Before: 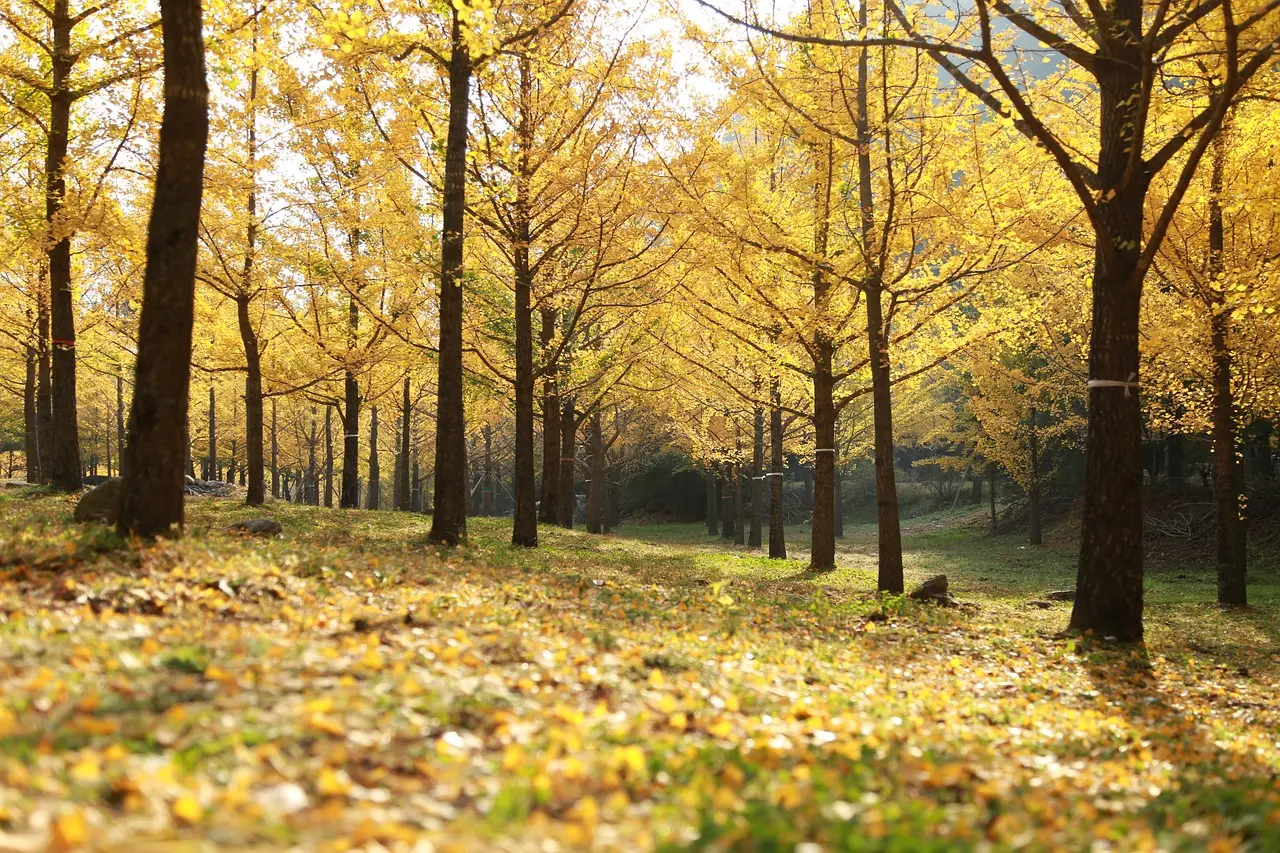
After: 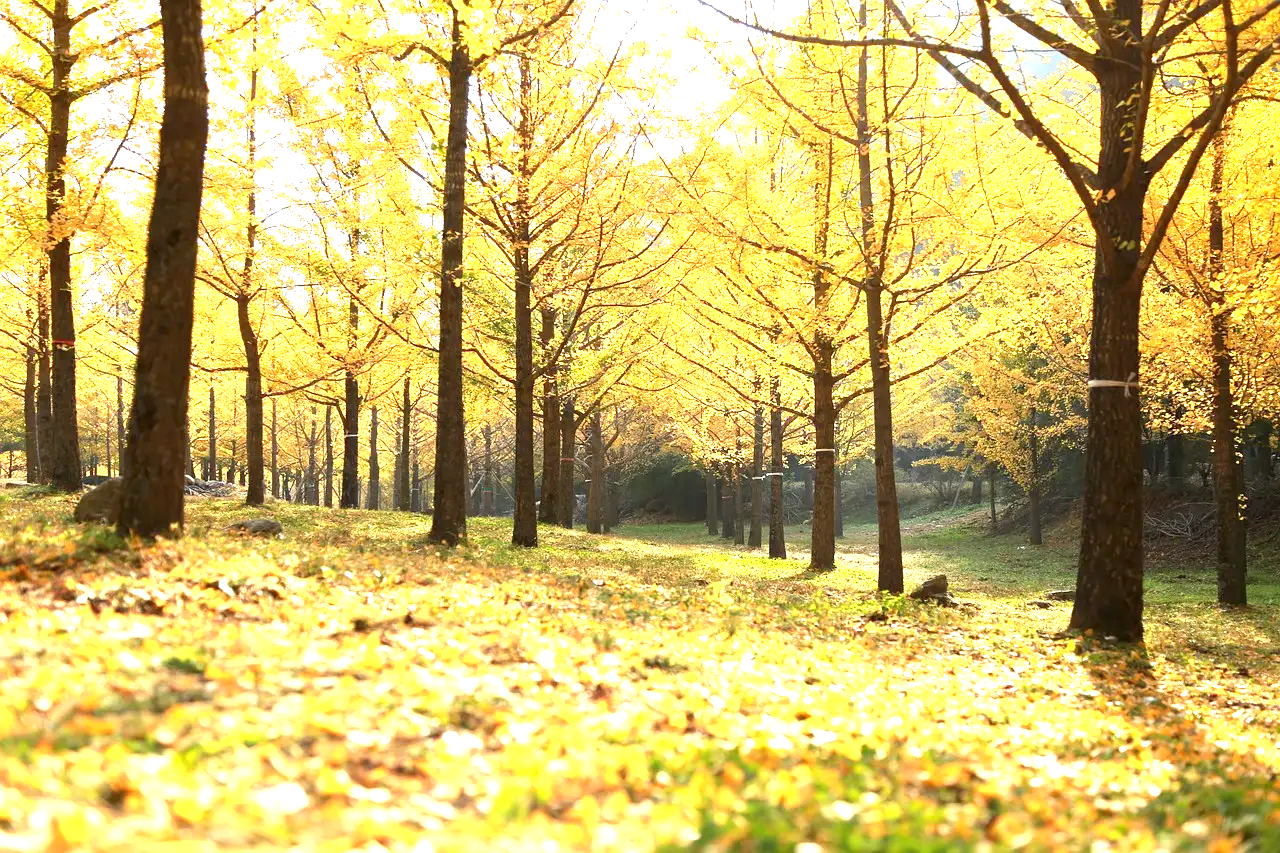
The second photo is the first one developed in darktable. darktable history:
exposure: black level correction 0.001, exposure 1.308 EV, compensate highlight preservation false
